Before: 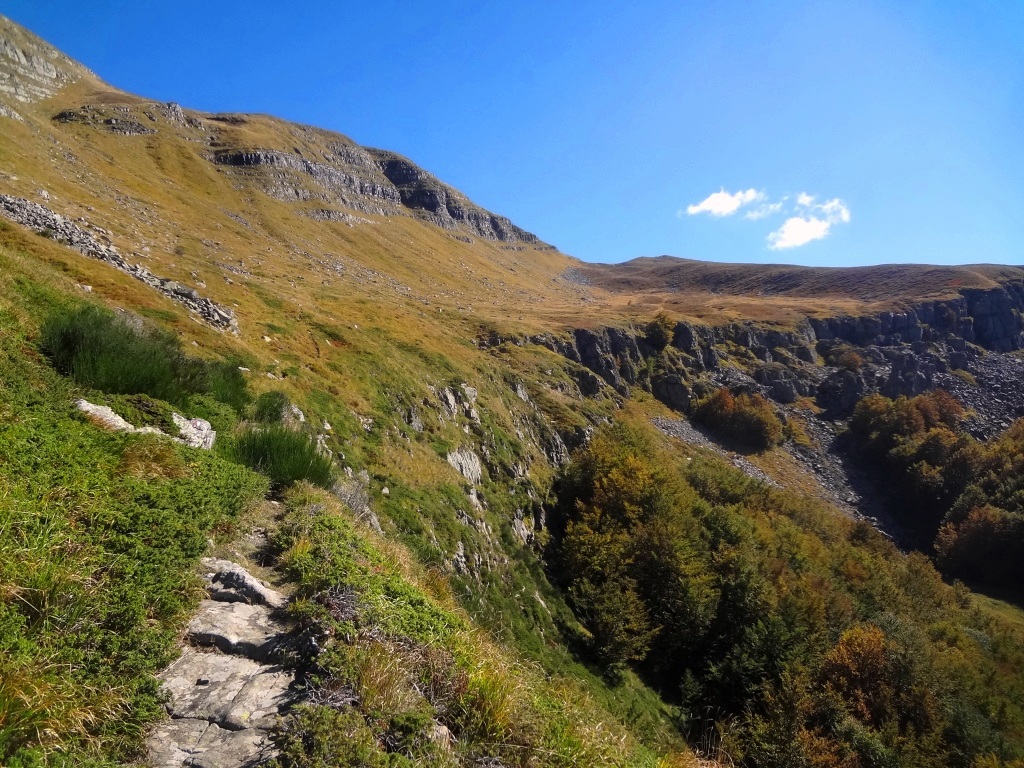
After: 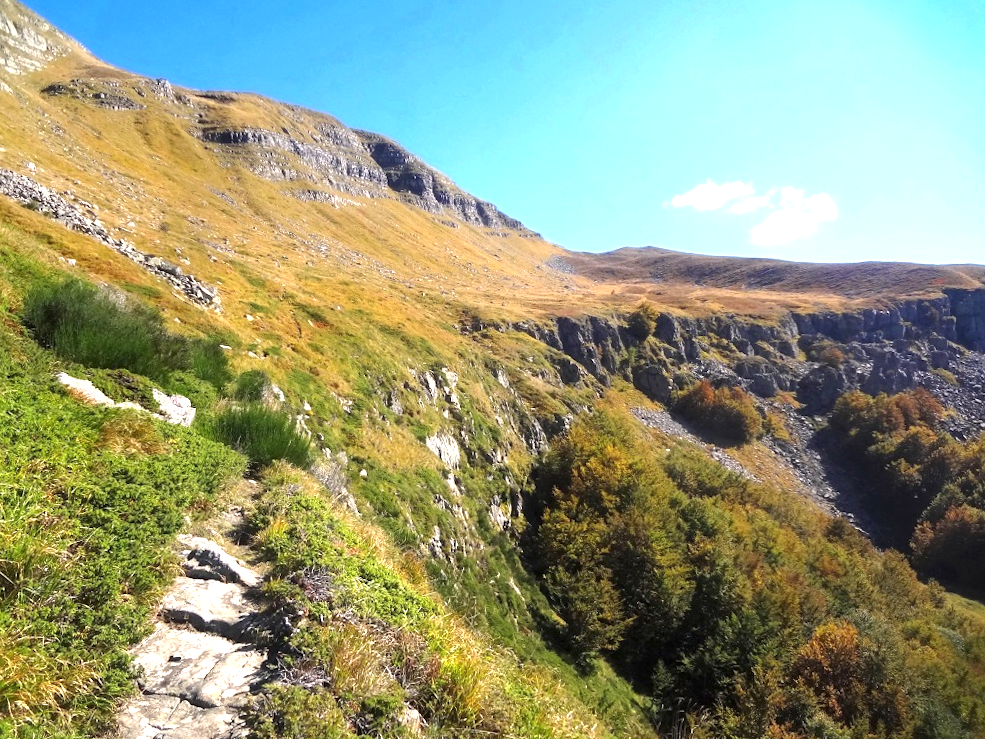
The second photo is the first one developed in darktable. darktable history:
exposure: black level correction 0, exposure 1.2 EV, compensate exposure bias true, compensate highlight preservation false
crop and rotate: angle -1.69°
